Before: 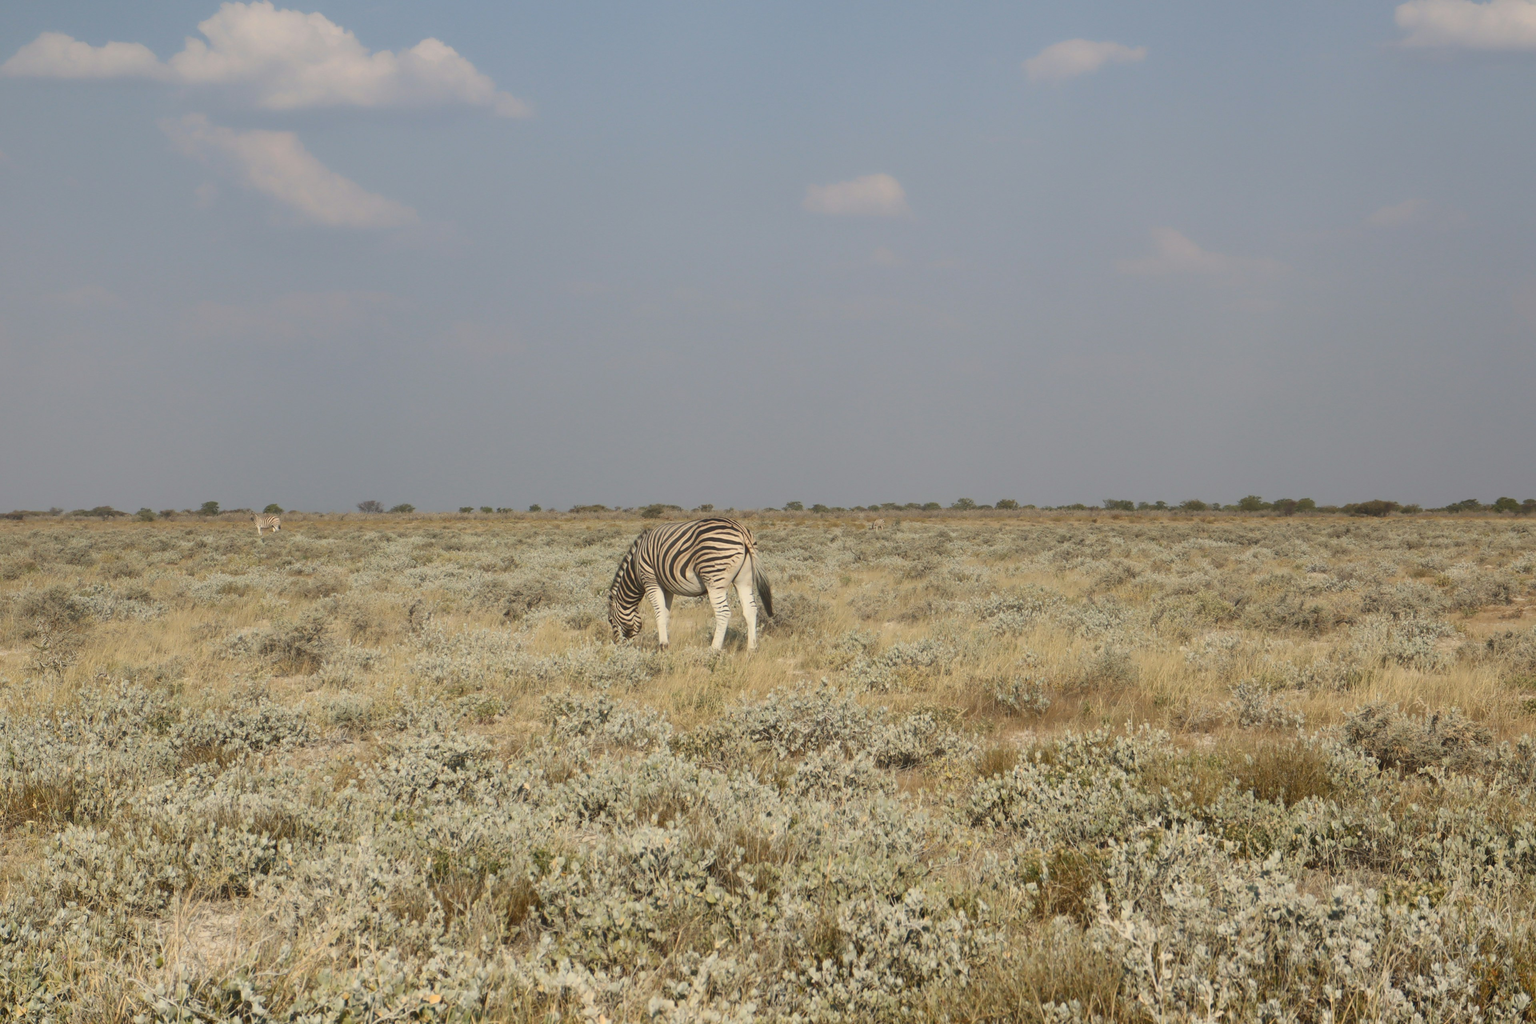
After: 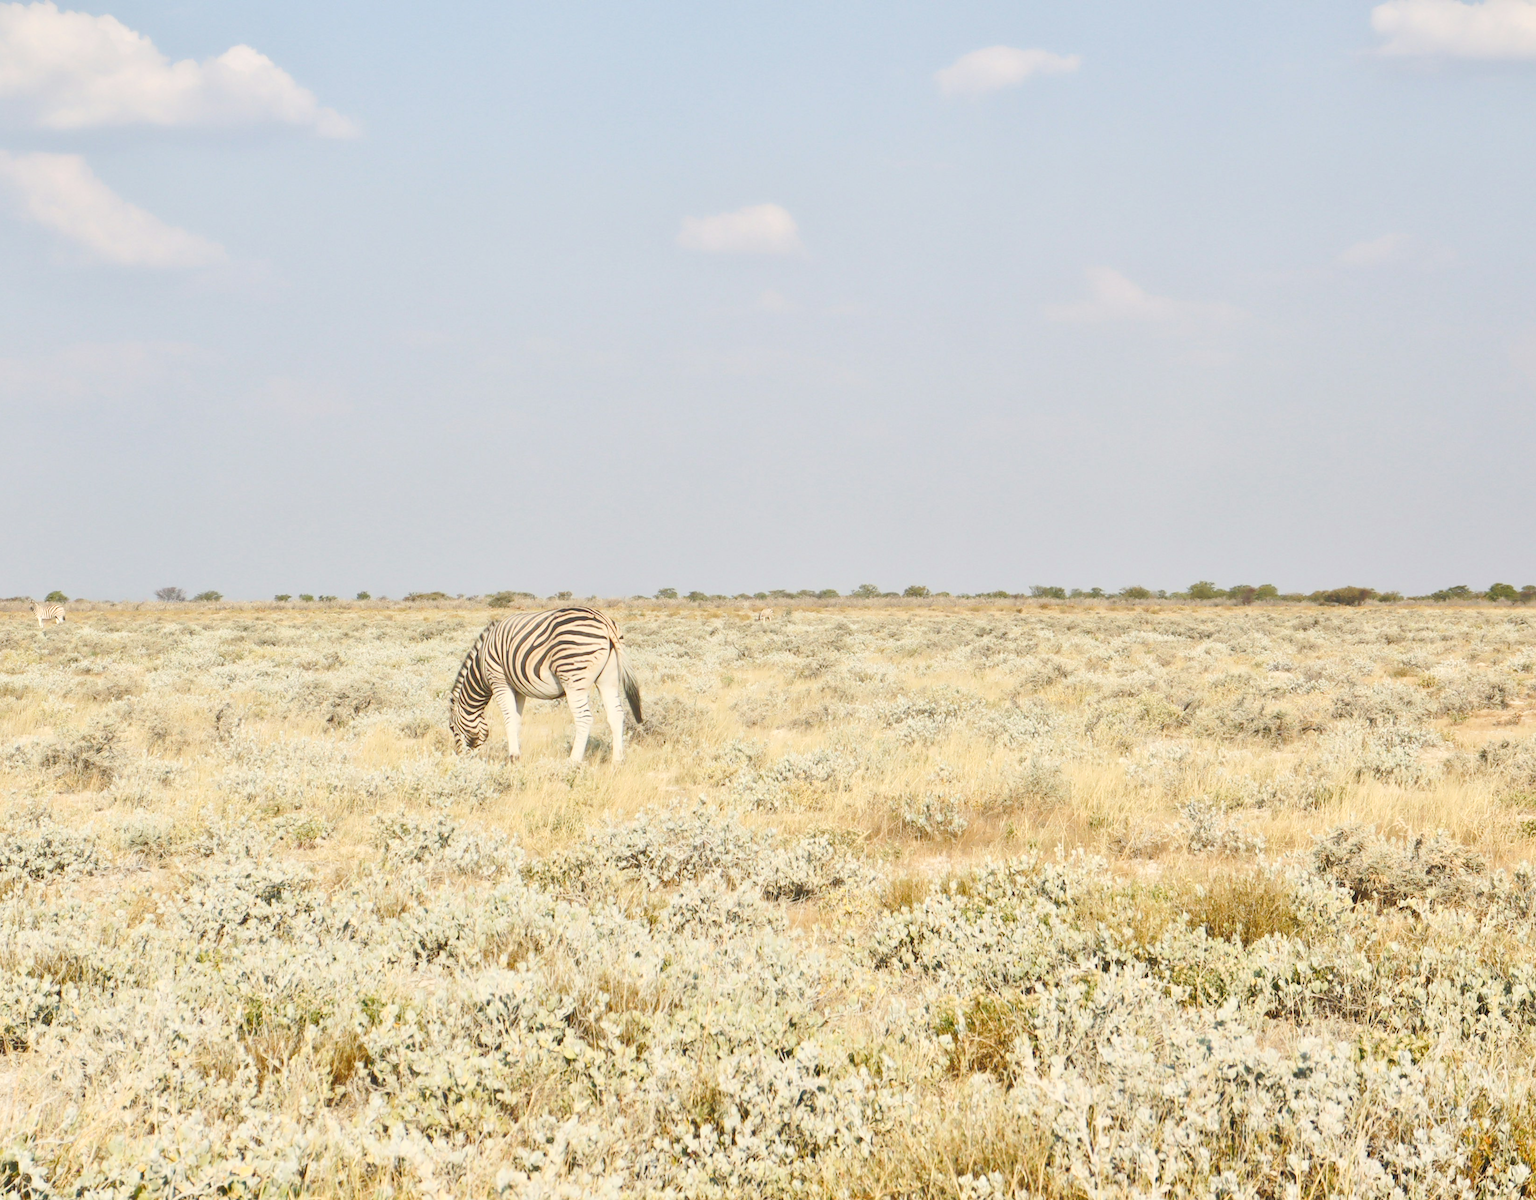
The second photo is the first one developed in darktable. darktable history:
tone curve: curves: ch0 [(0, 0) (0.003, 0.005) (0.011, 0.013) (0.025, 0.027) (0.044, 0.044) (0.069, 0.06) (0.1, 0.081) (0.136, 0.114) (0.177, 0.16) (0.224, 0.211) (0.277, 0.277) (0.335, 0.354) (0.399, 0.435) (0.468, 0.538) (0.543, 0.626) (0.623, 0.708) (0.709, 0.789) (0.801, 0.867) (0.898, 0.935) (1, 1)], preserve colors none
shadows and highlights: shadows 37.65, highlights -27.45, soften with gaussian
local contrast: mode bilateral grid, contrast 15, coarseness 36, detail 105%, midtone range 0.2
crop and rotate: left 14.687%
tone equalizer: -7 EV 0.162 EV, -6 EV 0.599 EV, -5 EV 1.17 EV, -4 EV 1.36 EV, -3 EV 1.18 EV, -2 EV 0.6 EV, -1 EV 0.152 EV, edges refinement/feathering 500, mask exposure compensation -1.57 EV, preserve details guided filter
